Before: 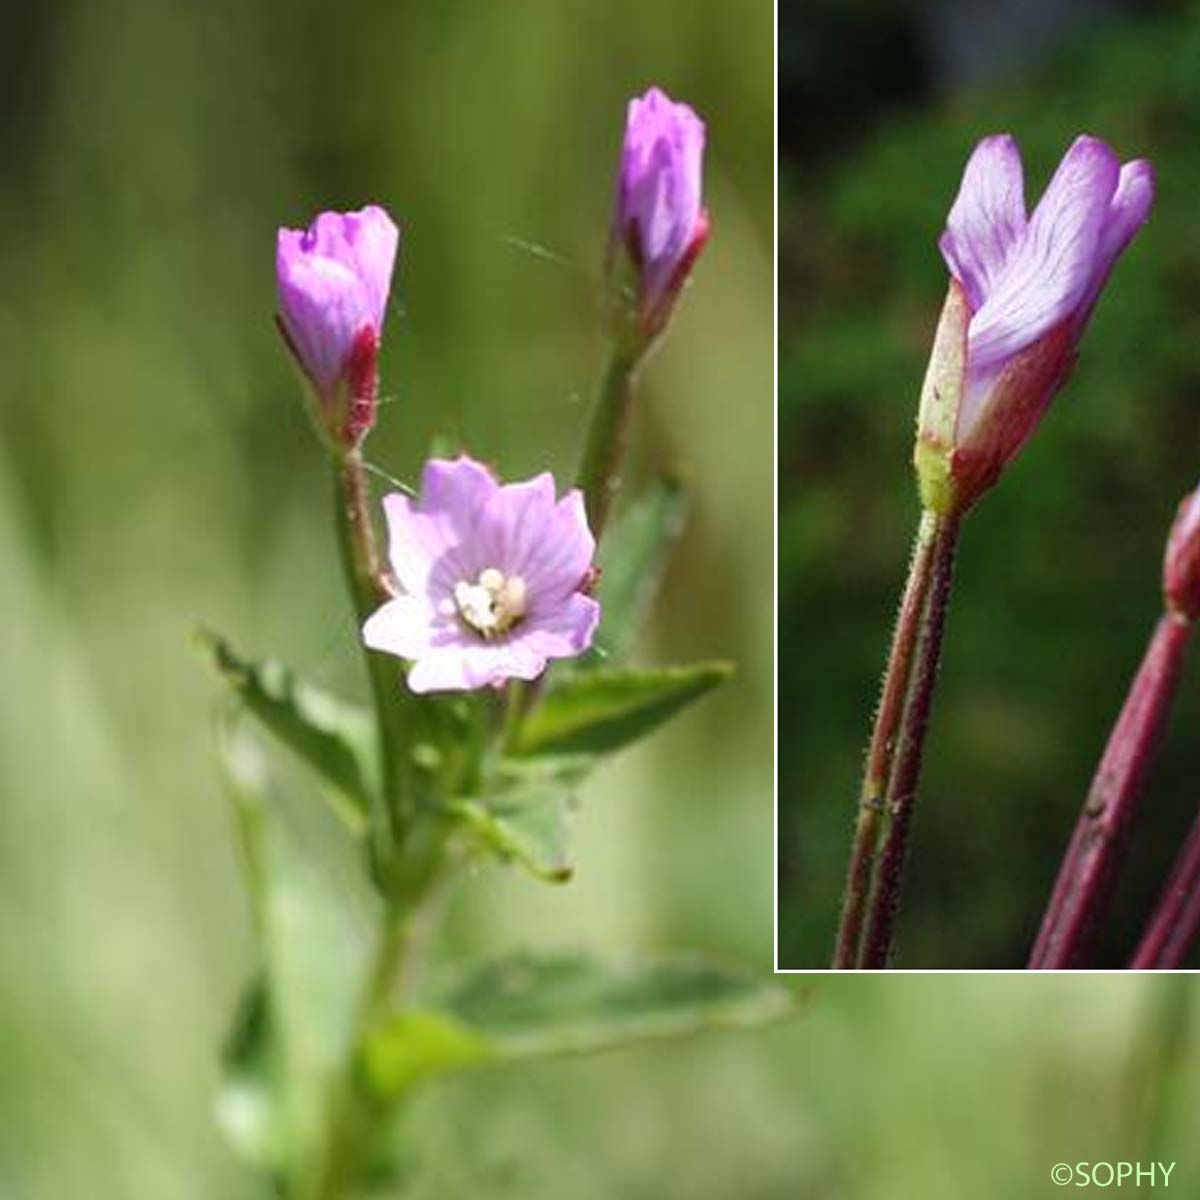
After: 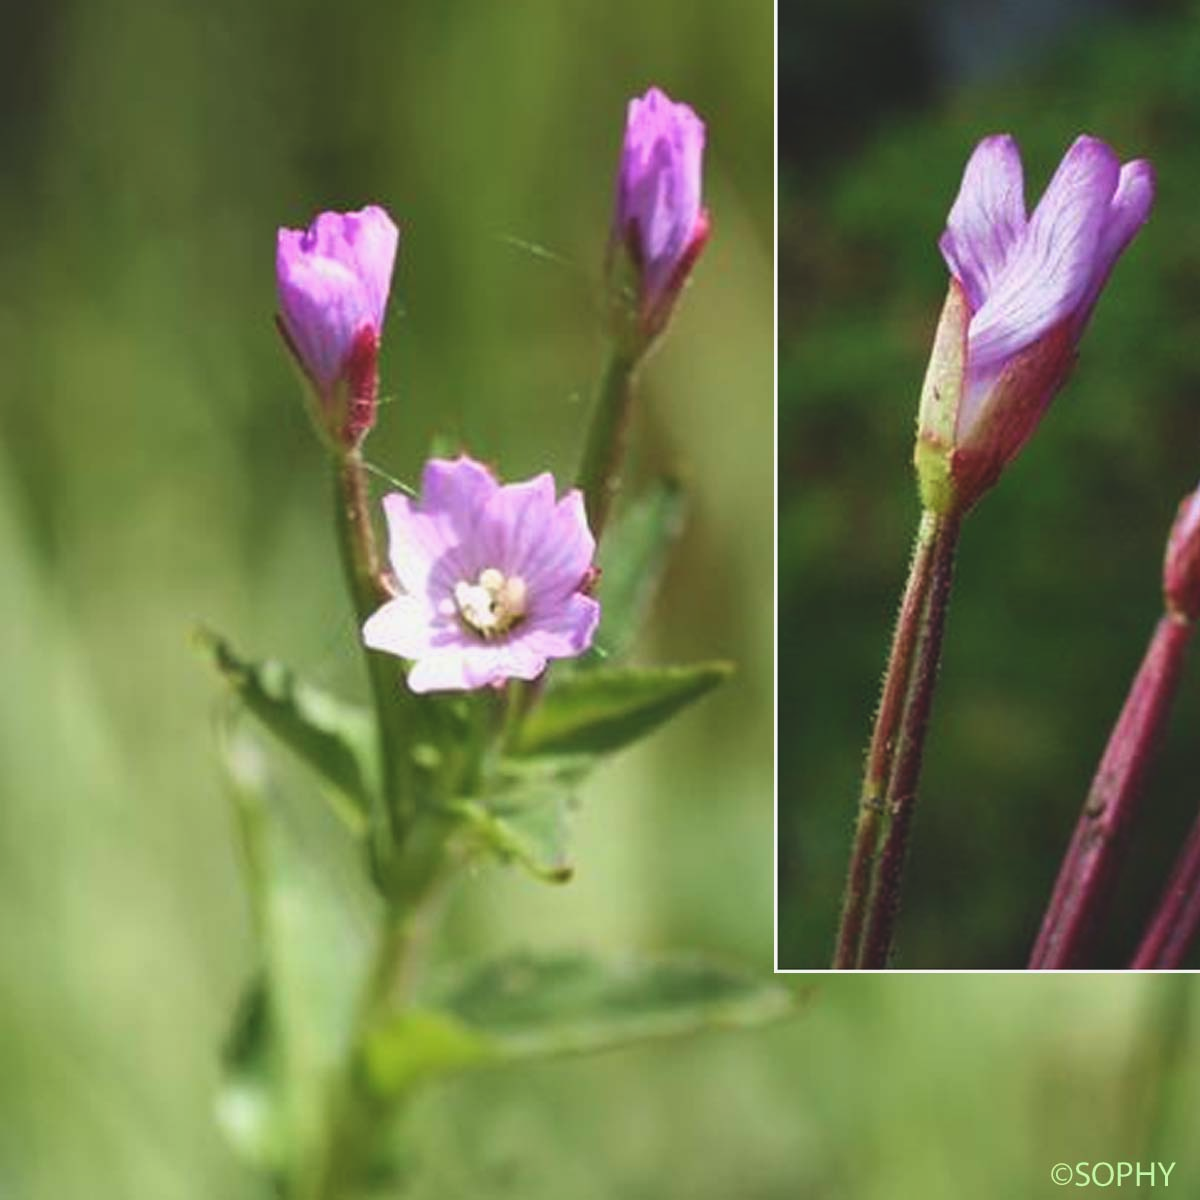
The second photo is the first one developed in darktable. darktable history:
velvia: on, module defaults
exposure: black level correction -0.015, exposure -0.125 EV, compensate highlight preservation false
